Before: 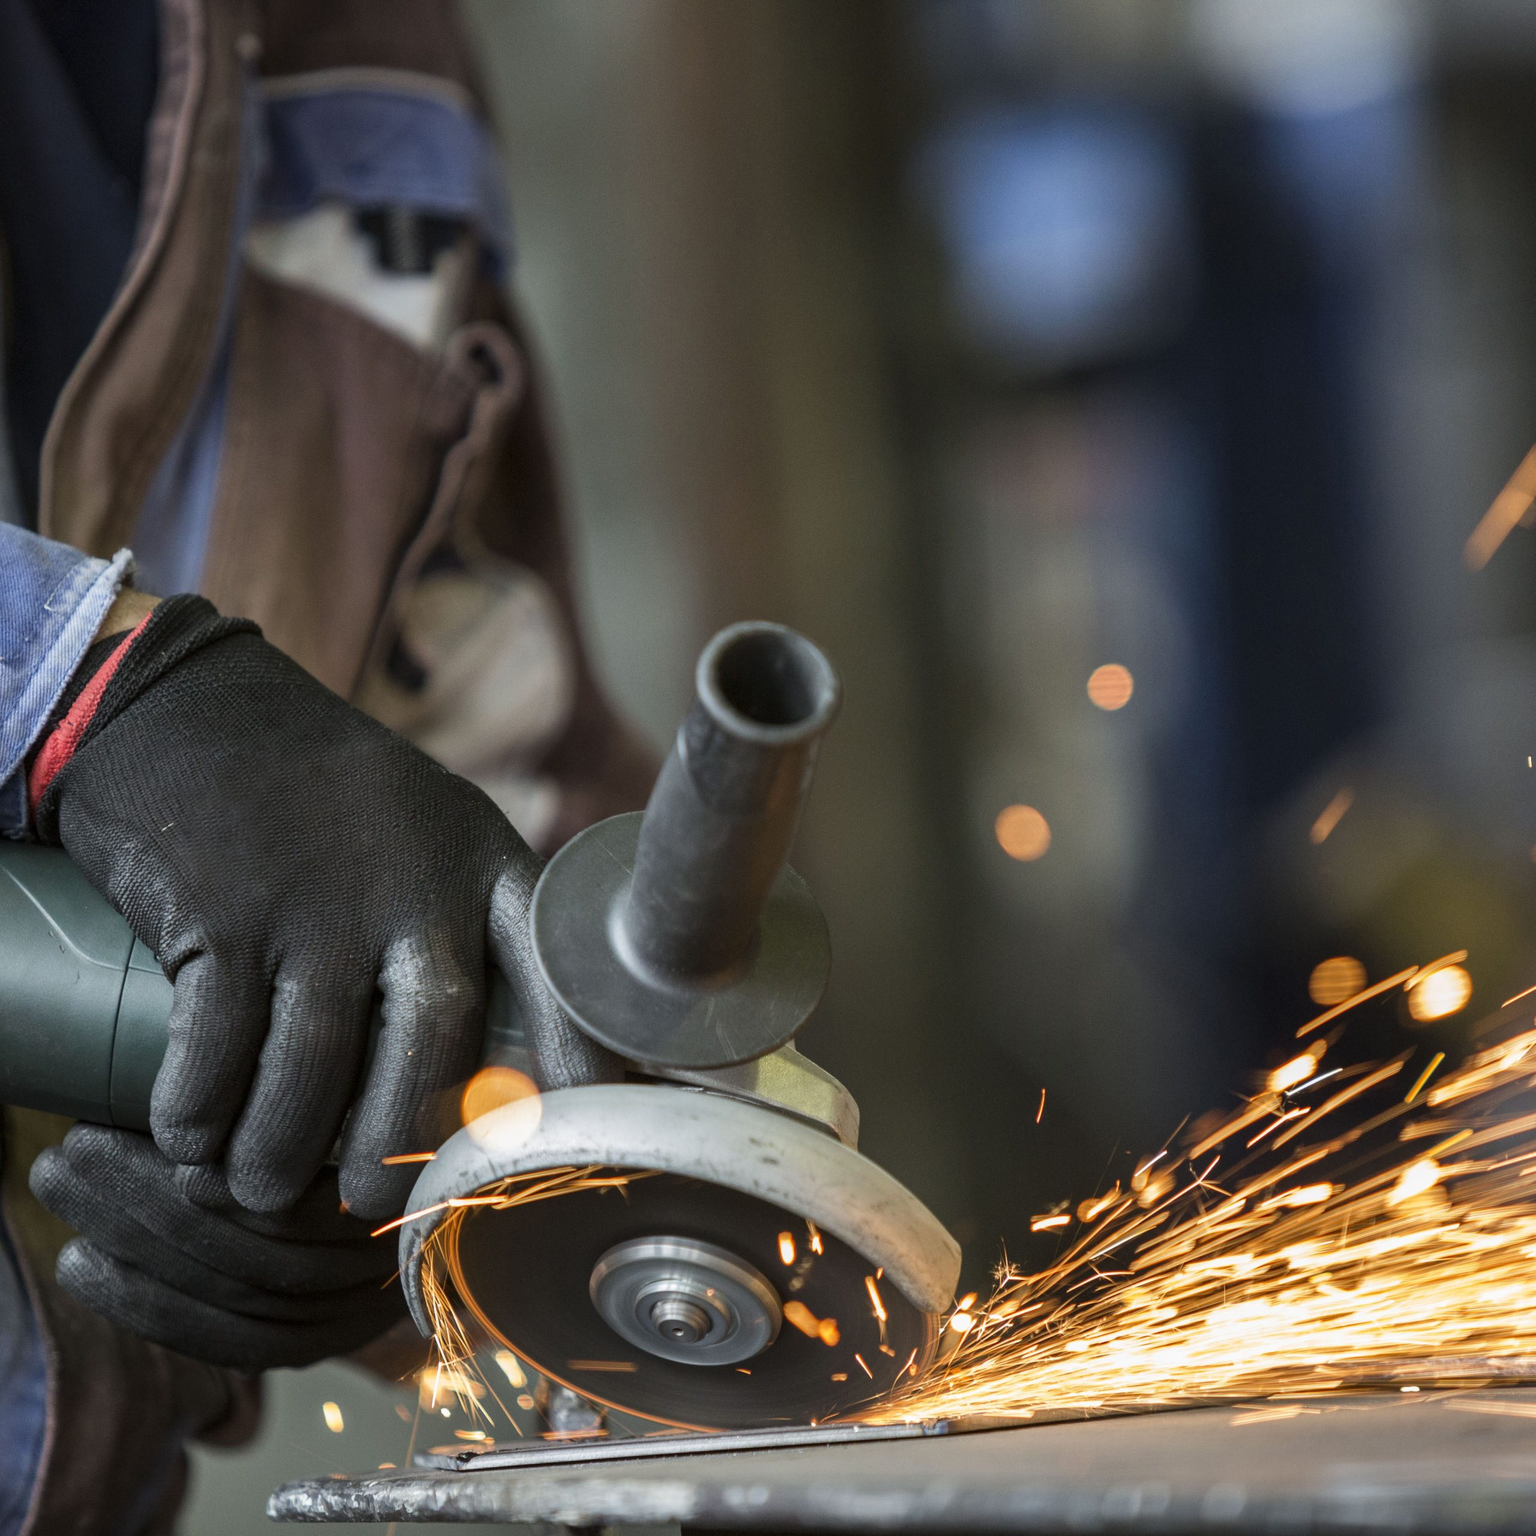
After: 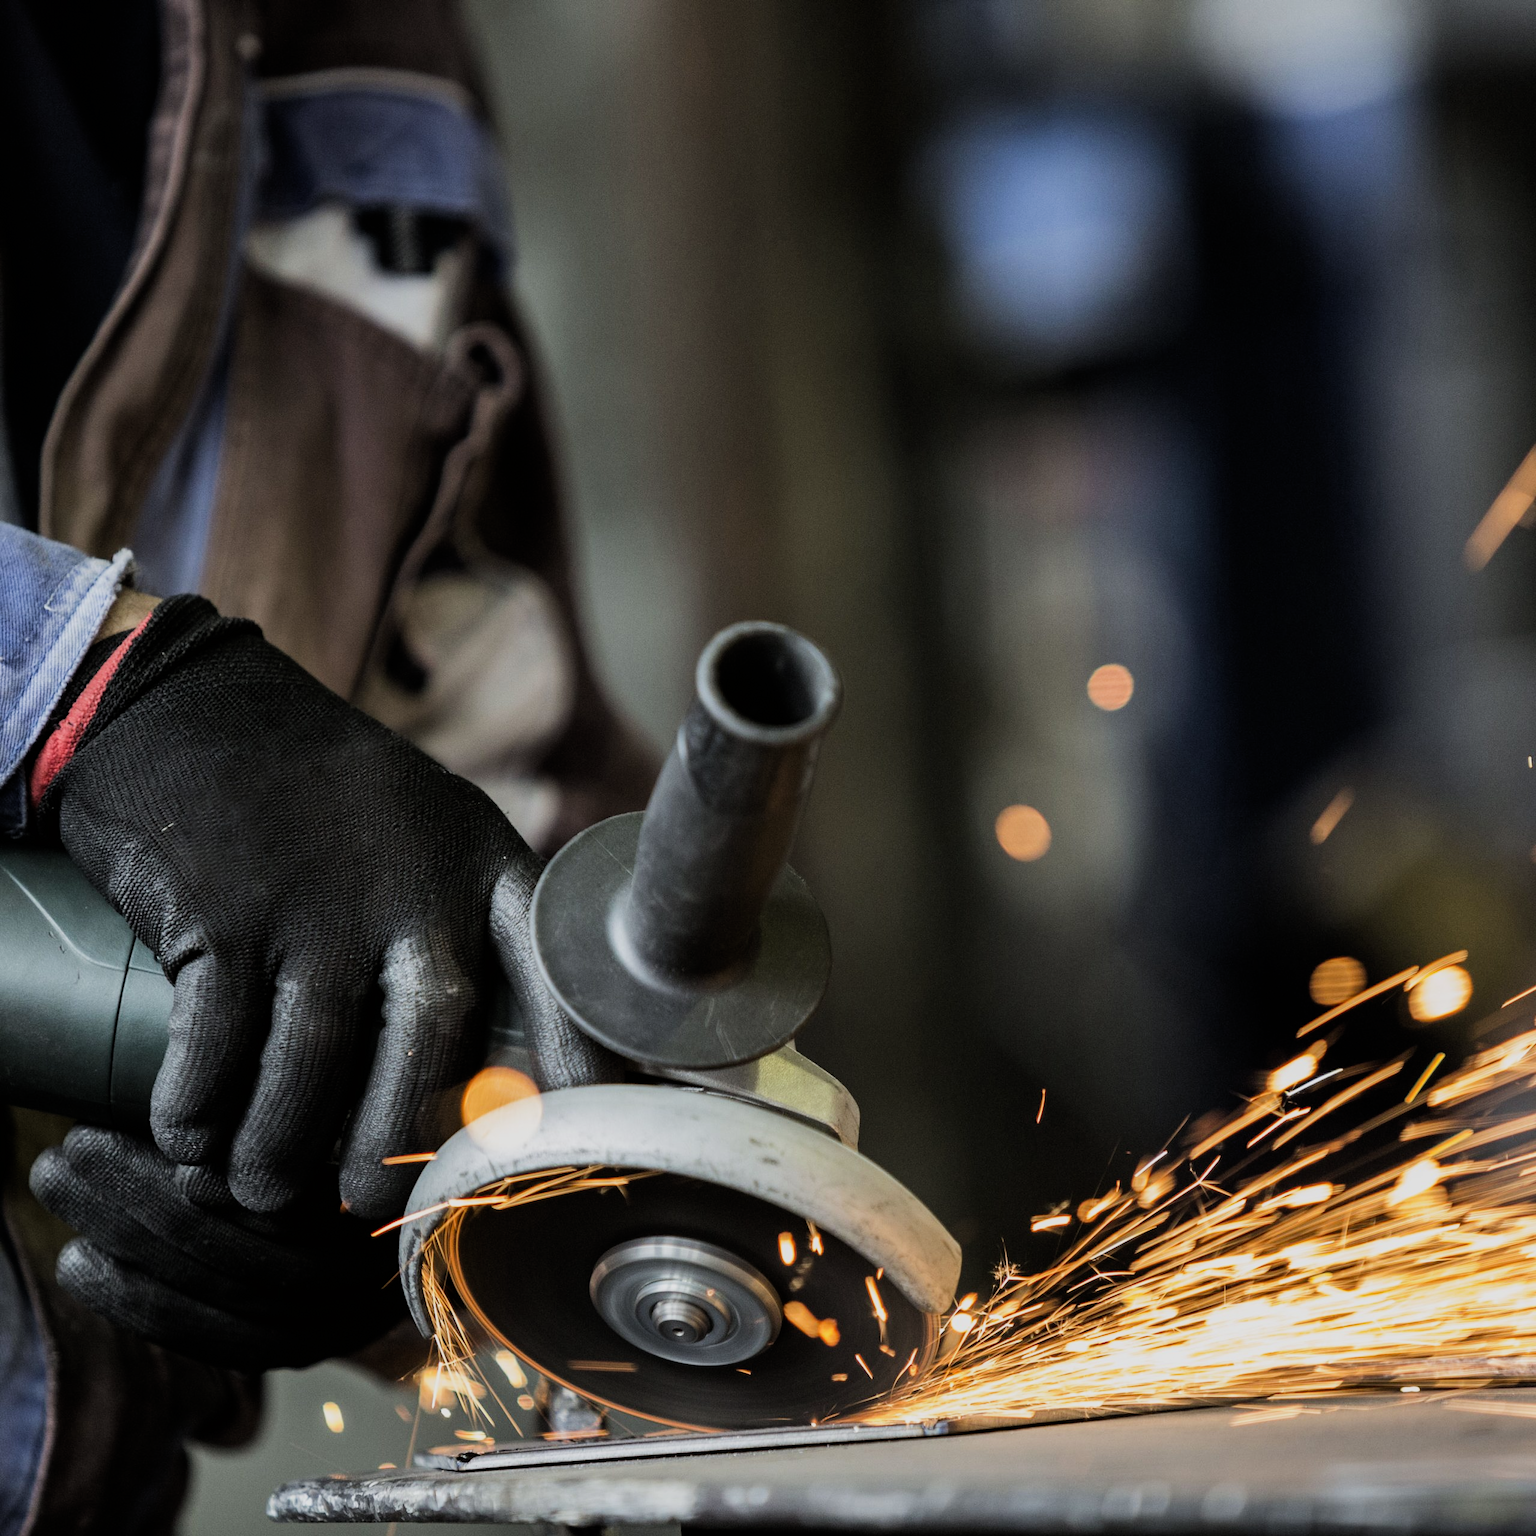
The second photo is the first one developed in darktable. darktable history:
filmic rgb: black relative exposure -5.01 EV, white relative exposure 4 EV, hardness 2.89, contrast 1.296, highlights saturation mix -29.62%, contrast in shadows safe
